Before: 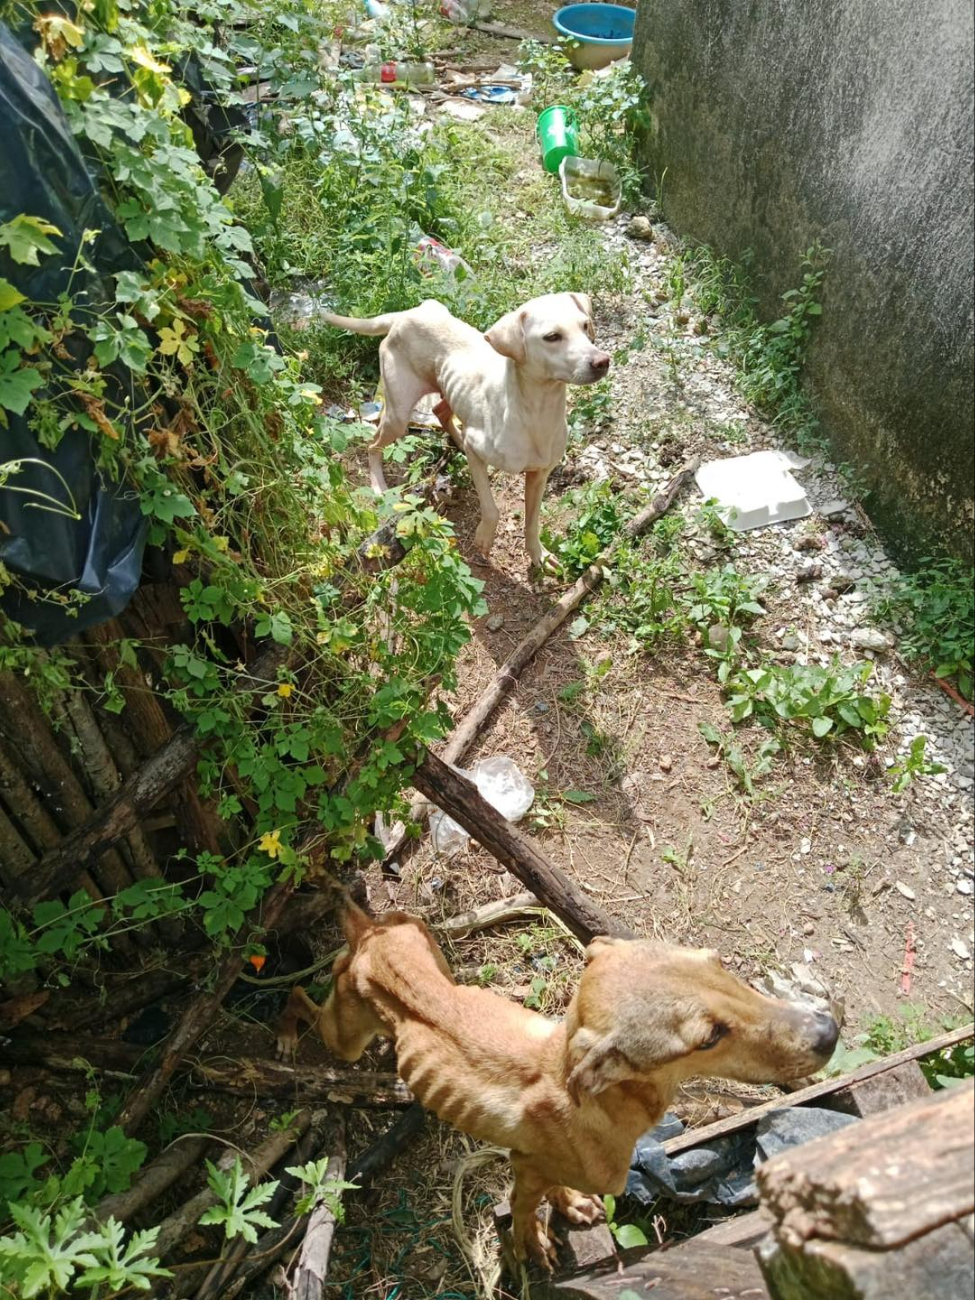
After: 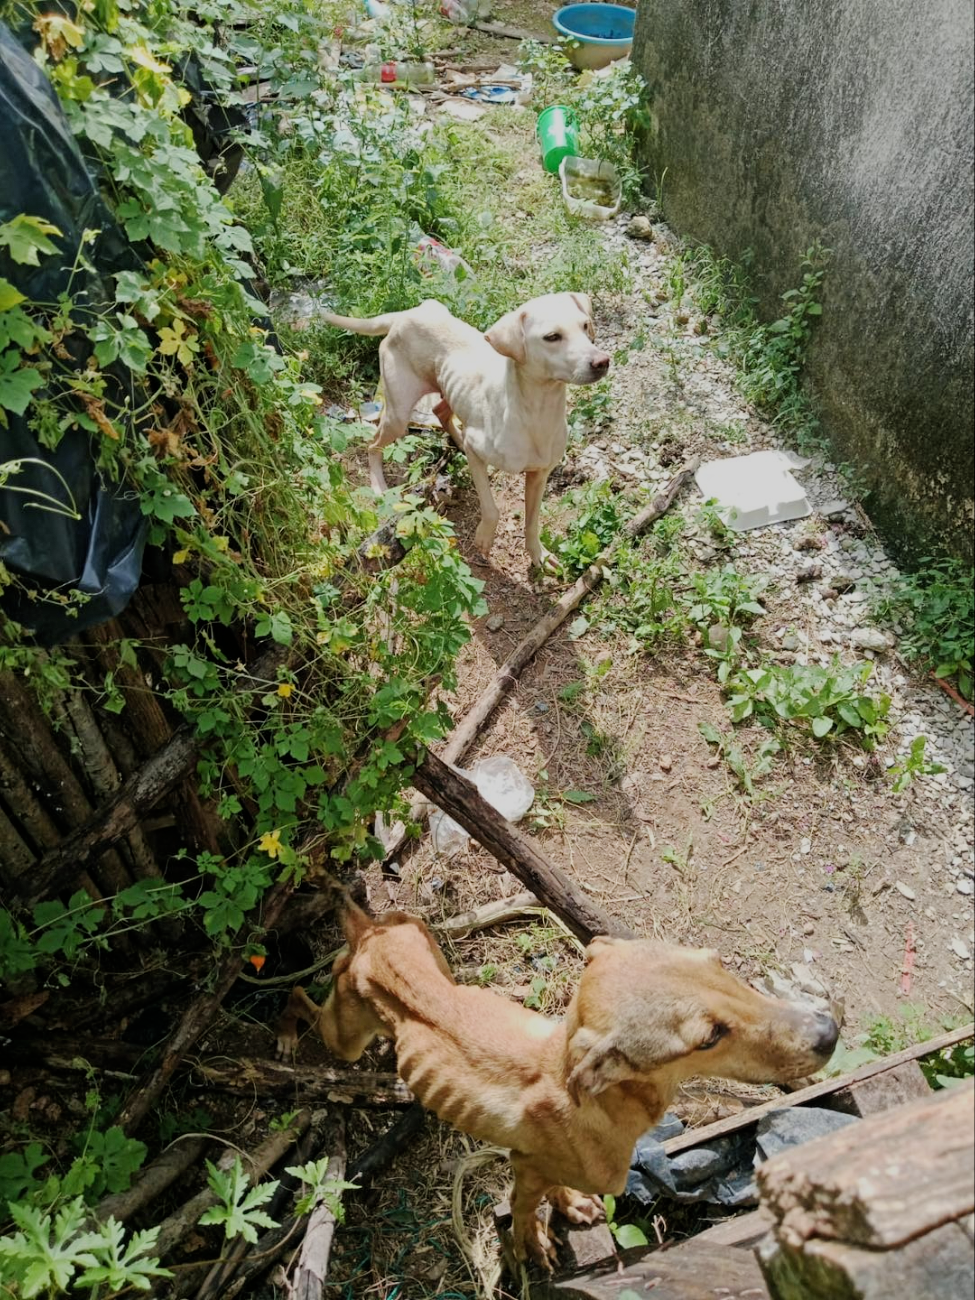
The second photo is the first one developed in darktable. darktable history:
filmic rgb: black relative exposure -7.65 EV, white relative exposure 4.56 EV, hardness 3.61, contrast 0.997
